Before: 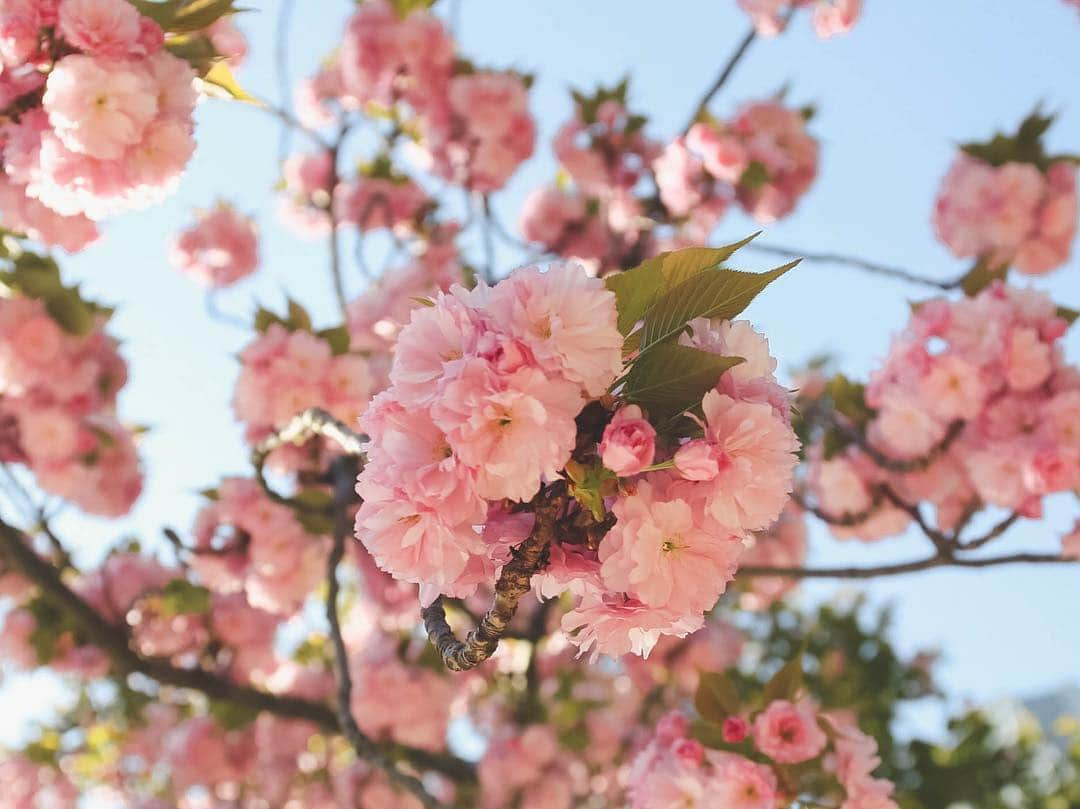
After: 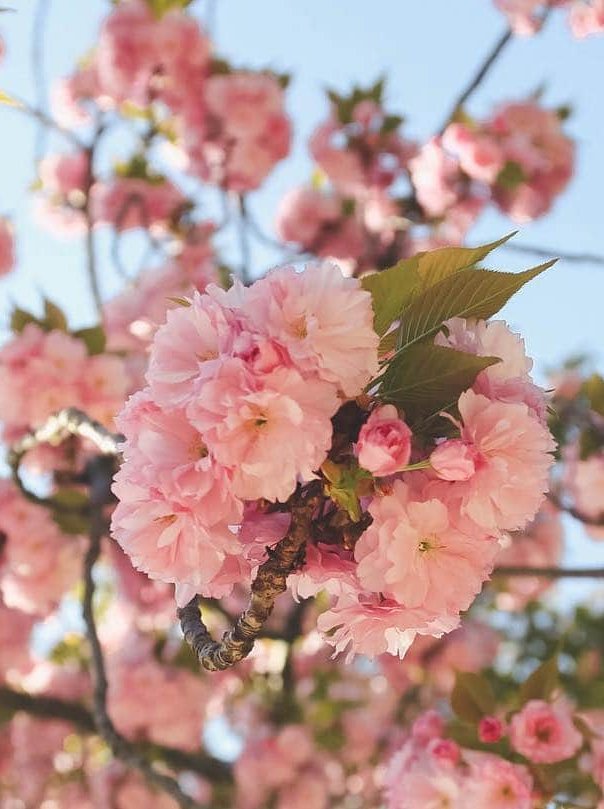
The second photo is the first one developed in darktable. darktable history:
crop and rotate: left 22.656%, right 21.347%
